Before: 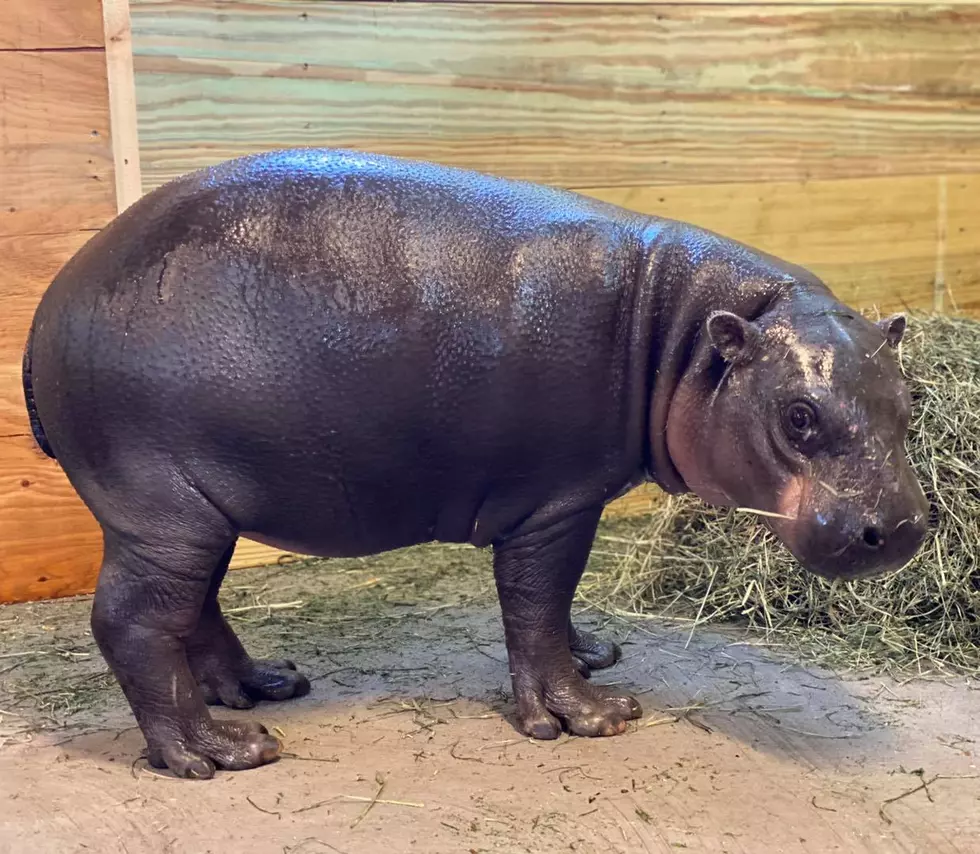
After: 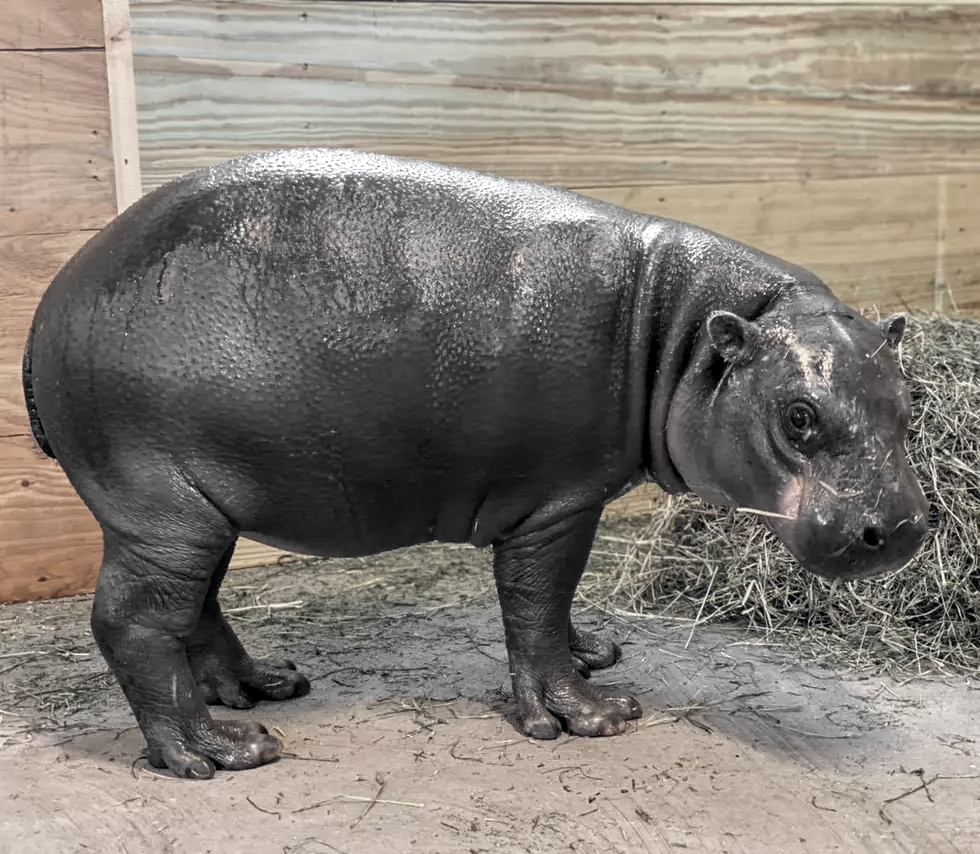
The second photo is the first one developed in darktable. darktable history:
color zones: curves: ch0 [(0, 0.613) (0.01, 0.613) (0.245, 0.448) (0.498, 0.529) (0.642, 0.665) (0.879, 0.777) (0.99, 0.613)]; ch1 [(0, 0.035) (0.121, 0.189) (0.259, 0.197) (0.415, 0.061) (0.589, 0.022) (0.732, 0.022) (0.857, 0.026) (0.991, 0.053)]
local contrast: on, module defaults
